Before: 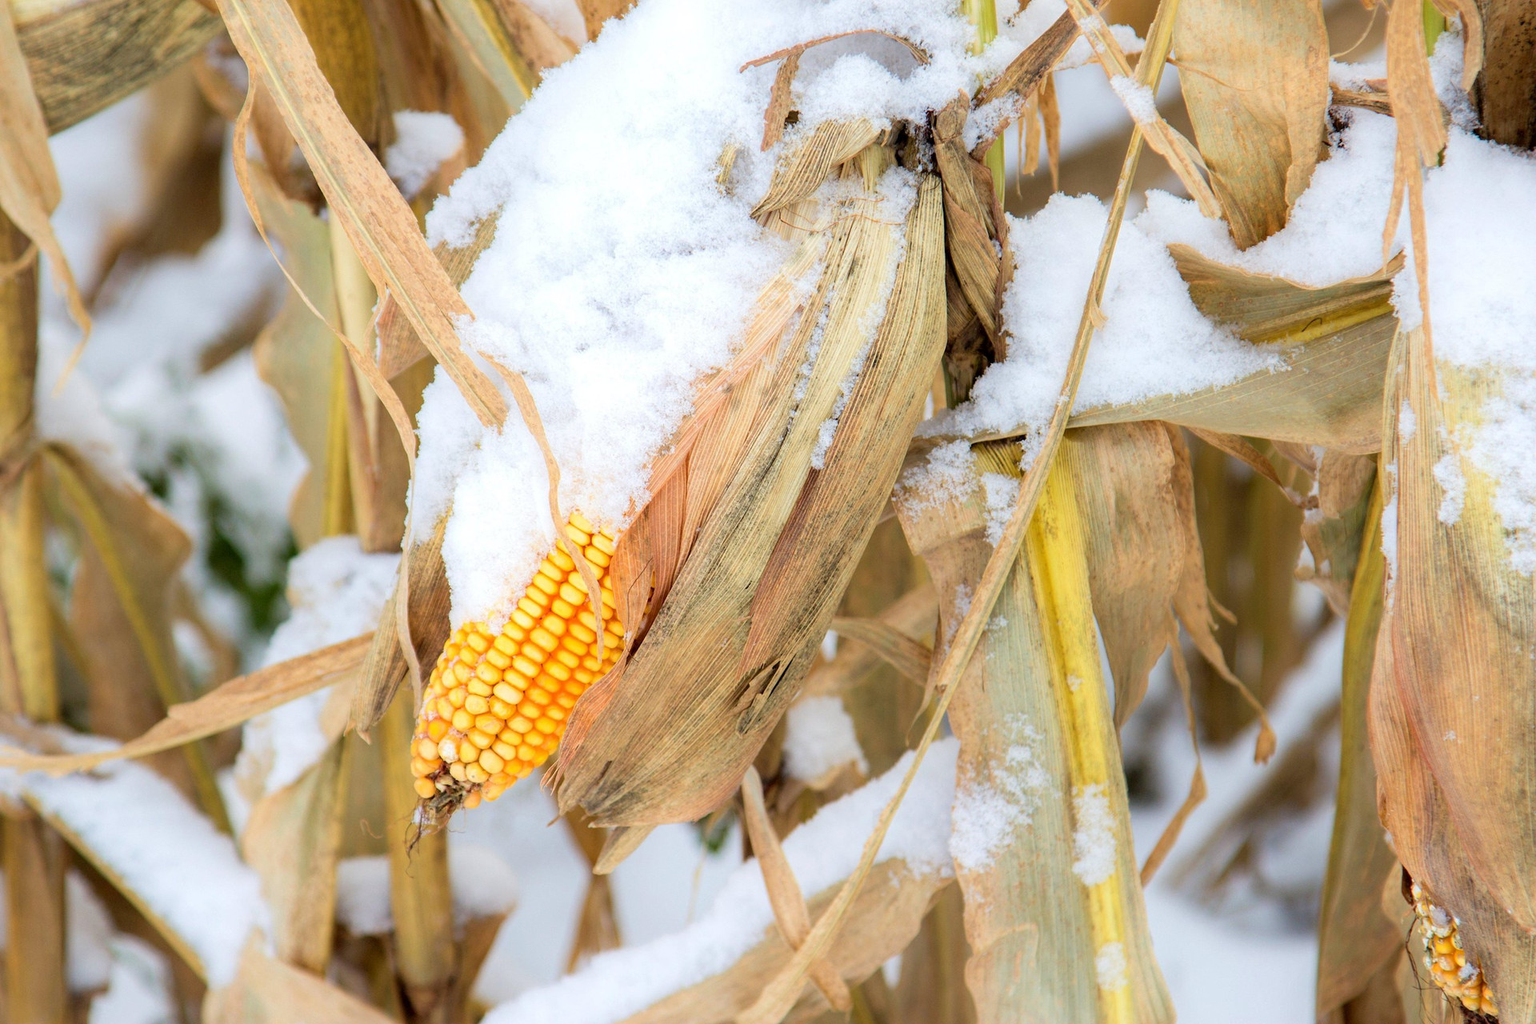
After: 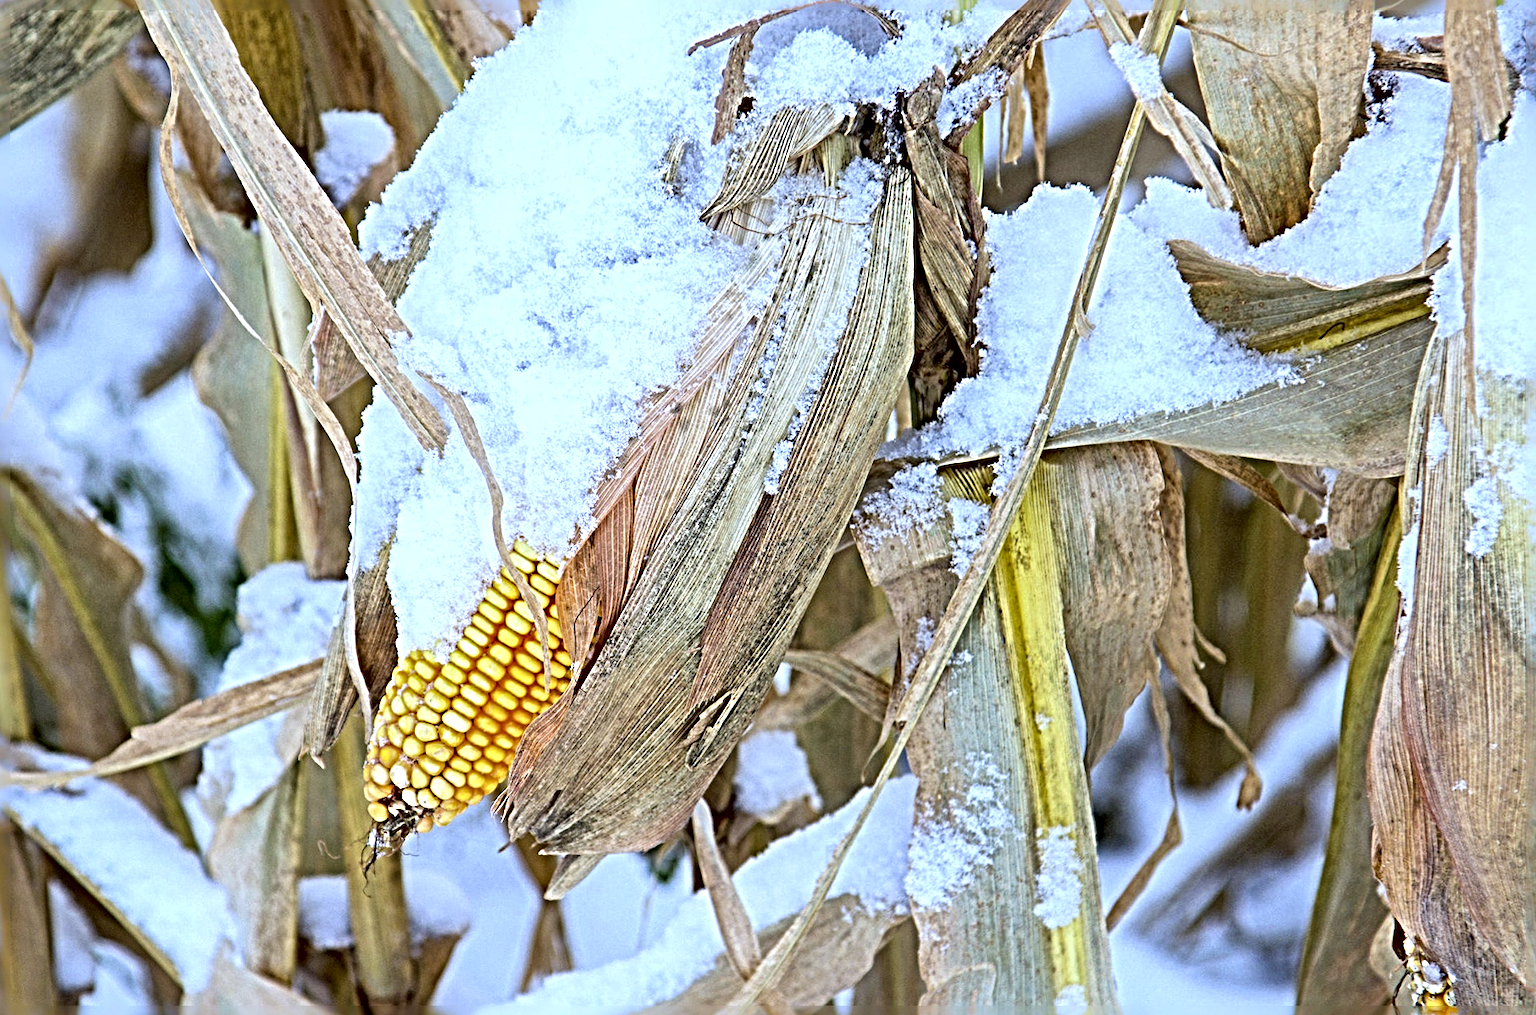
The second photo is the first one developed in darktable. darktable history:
rotate and perspective: rotation 0.062°, lens shift (vertical) 0.115, lens shift (horizontal) -0.133, crop left 0.047, crop right 0.94, crop top 0.061, crop bottom 0.94
sharpen: radius 6.3, amount 1.8, threshold 0
local contrast: mode bilateral grid, contrast 20, coarseness 50, detail 148%, midtone range 0.2
white balance: red 0.871, blue 1.249
